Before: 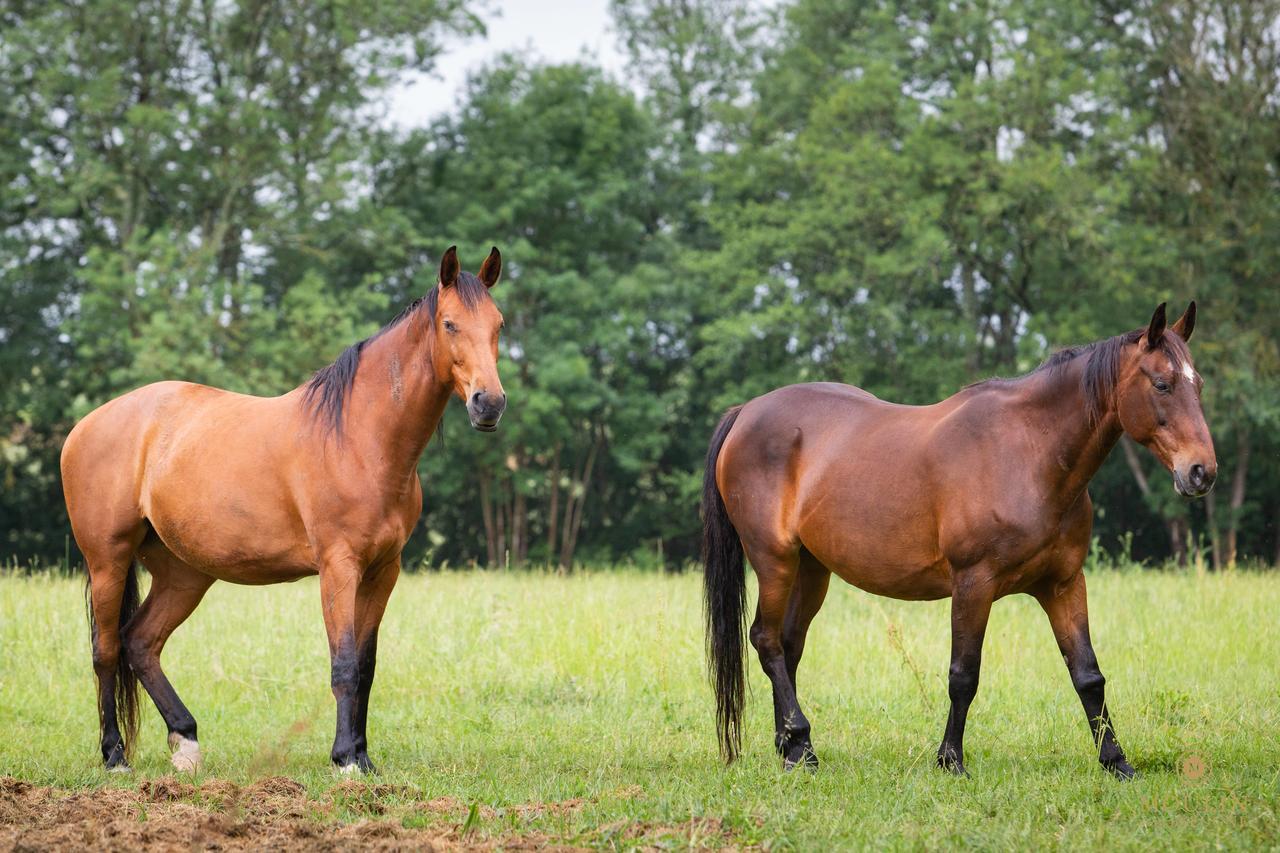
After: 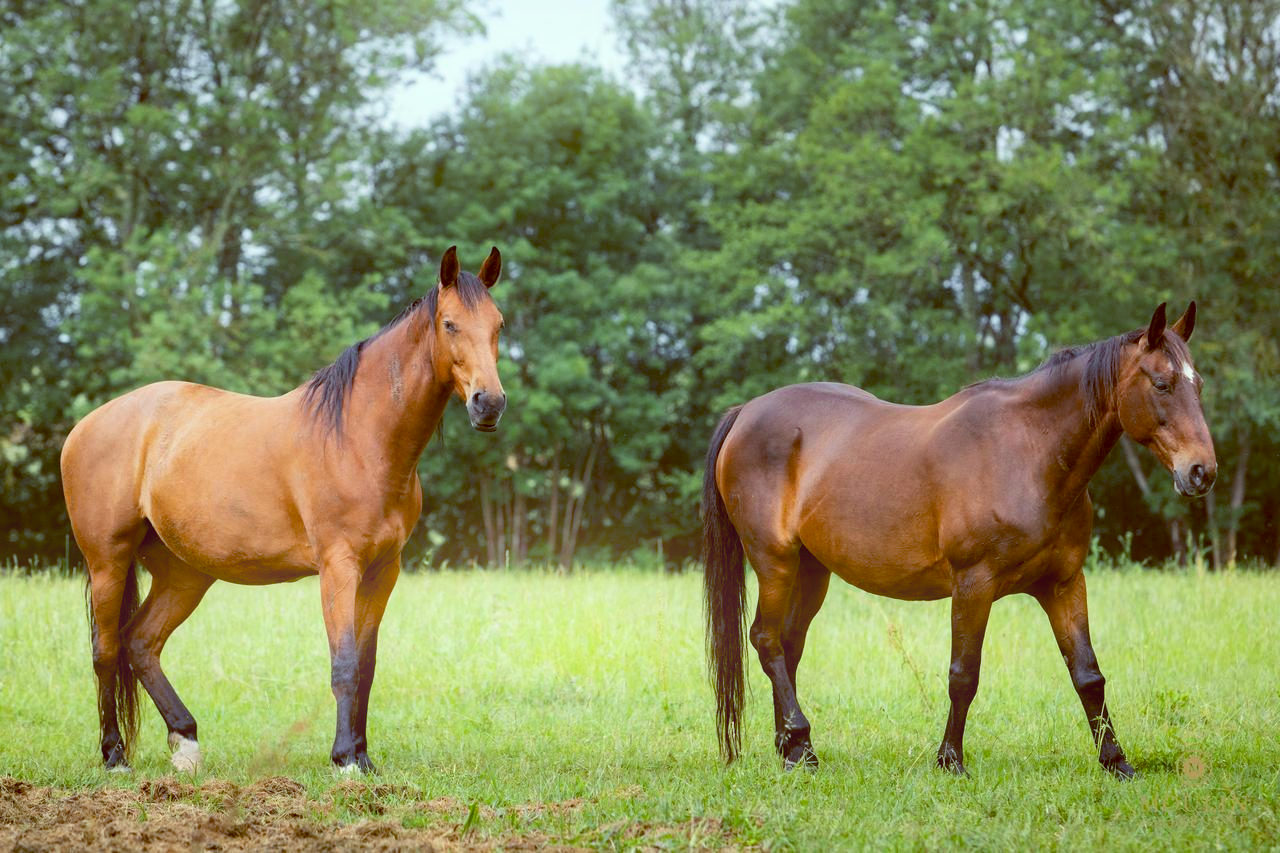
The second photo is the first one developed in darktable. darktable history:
white balance: red 0.967, blue 1.049
color correction: highlights a* -5.94, highlights b* 11.19
bloom: size 16%, threshold 98%, strength 20%
color balance: lift [1, 1.015, 1.004, 0.985], gamma [1, 0.958, 0.971, 1.042], gain [1, 0.956, 0.977, 1.044]
